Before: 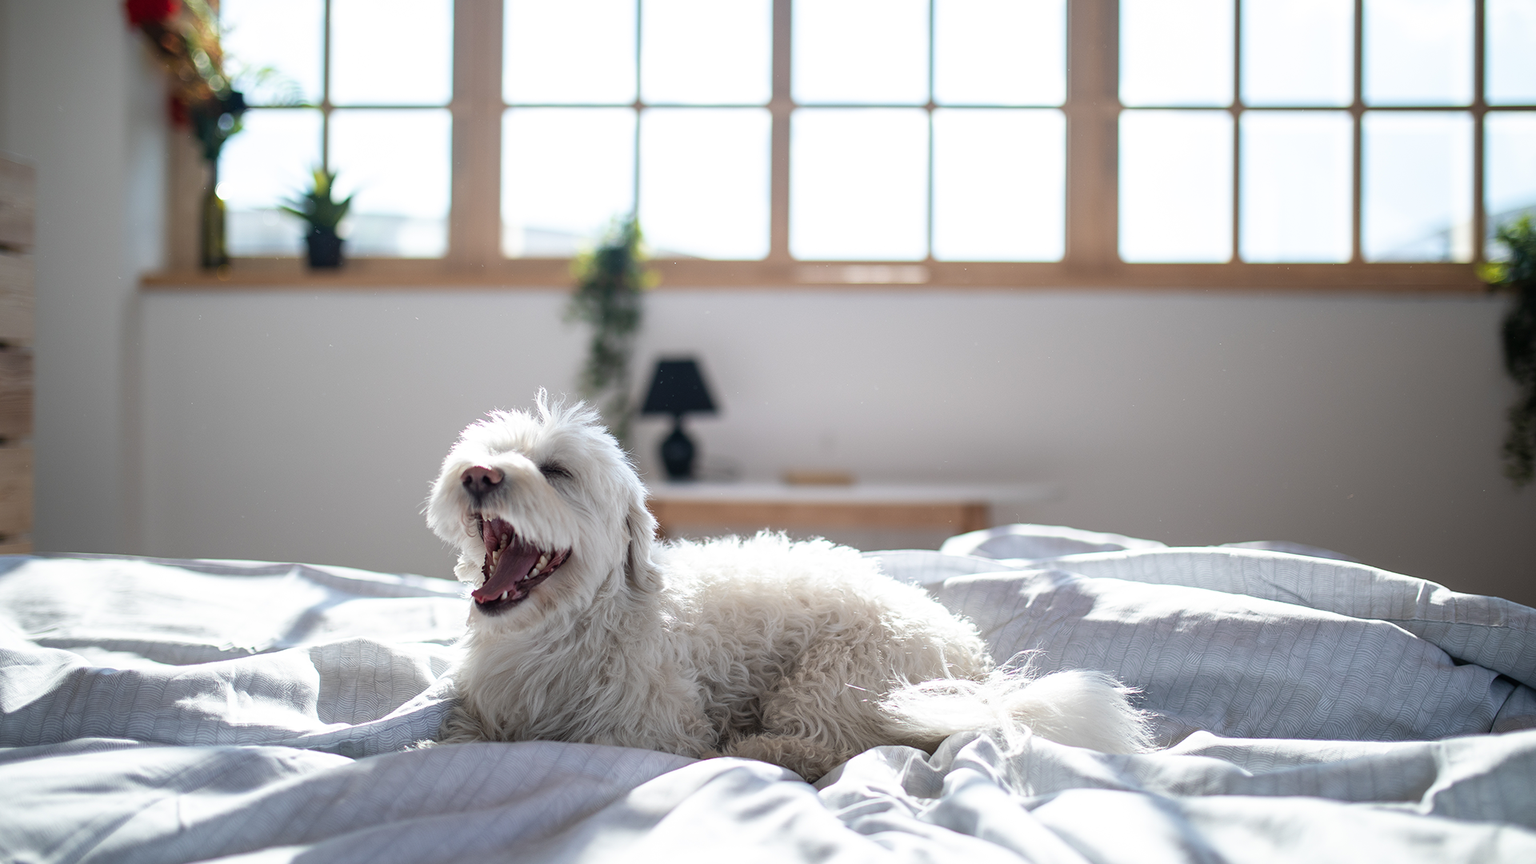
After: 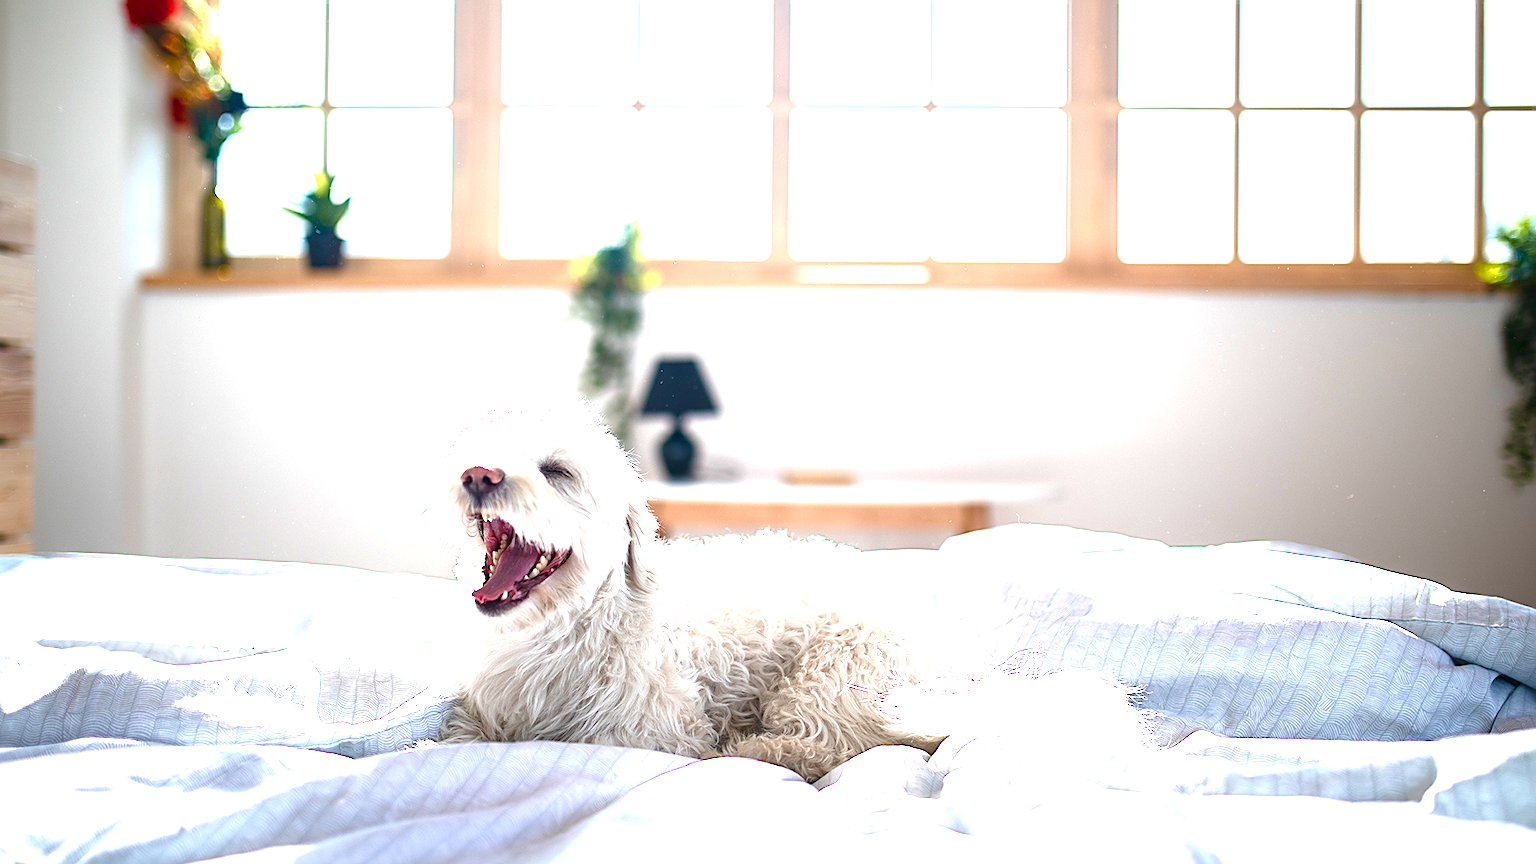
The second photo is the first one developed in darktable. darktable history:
color balance rgb: linear chroma grading › shadows -2.2%, linear chroma grading › highlights -15%, linear chroma grading › global chroma -10%, linear chroma grading › mid-tones -10%, perceptual saturation grading › global saturation 45%, perceptual saturation grading › highlights -50%, perceptual saturation grading › shadows 30%, perceptual brilliance grading › global brilliance 18%, global vibrance 45%
exposure: black level correction 0, exposure 1 EV, compensate exposure bias true, compensate highlight preservation false
sharpen: on, module defaults
